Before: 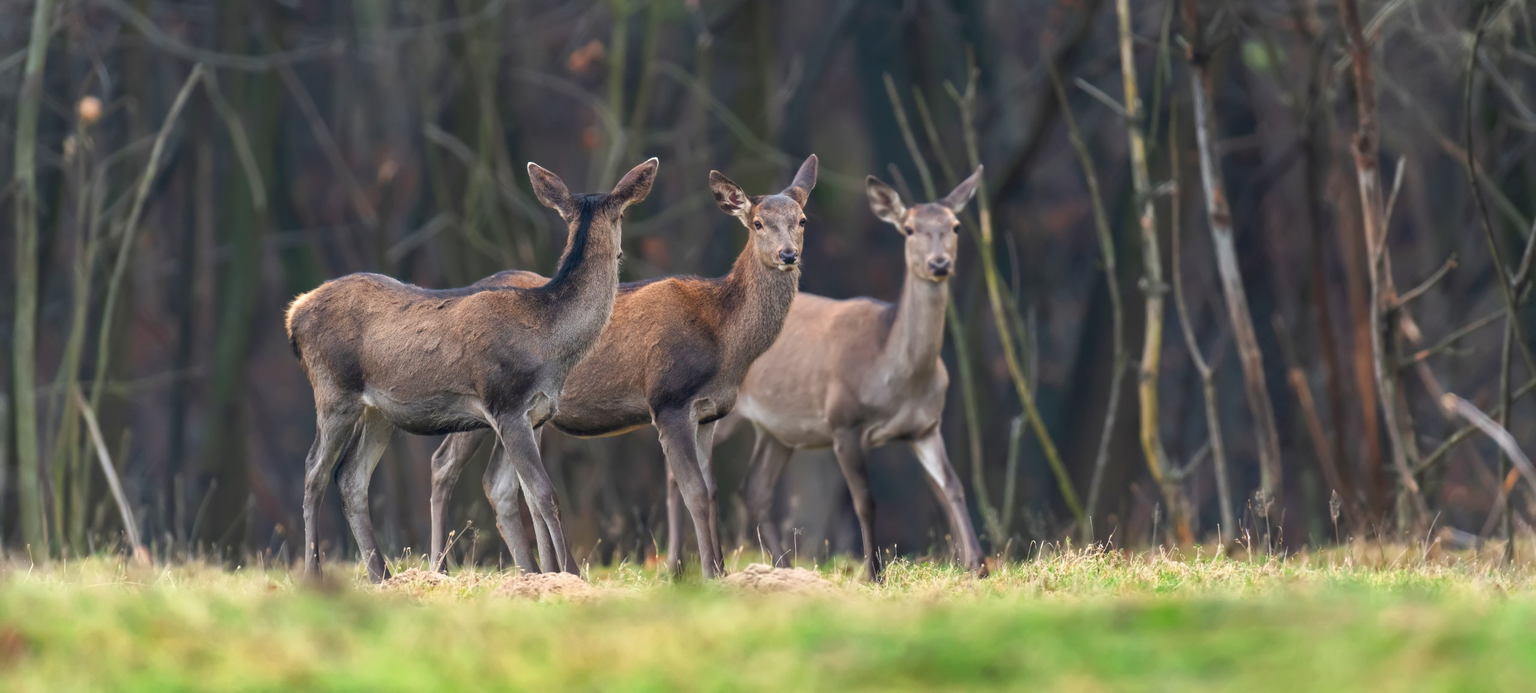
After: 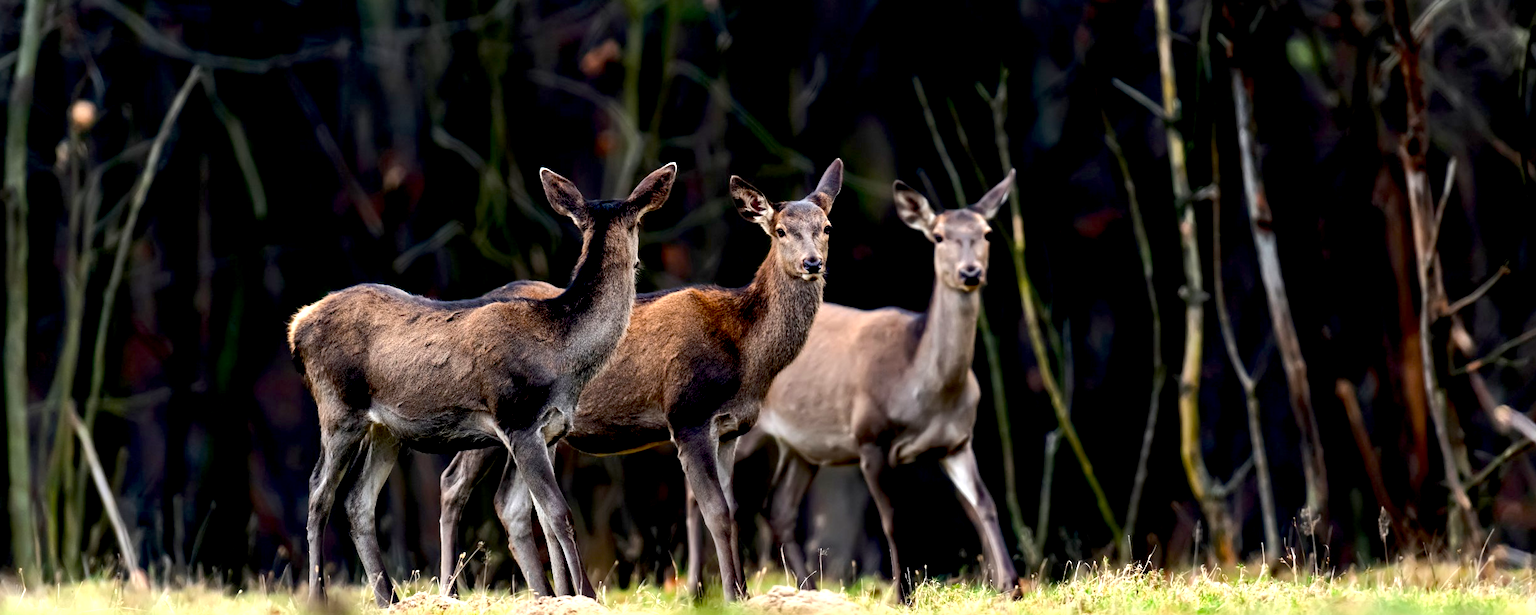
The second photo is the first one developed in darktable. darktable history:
tone equalizer: -8 EV -0.75 EV, -7 EV -0.7 EV, -6 EV -0.6 EV, -5 EV -0.4 EV, -3 EV 0.4 EV, -2 EV 0.6 EV, -1 EV 0.7 EV, +0 EV 0.75 EV, edges refinement/feathering 500, mask exposure compensation -1.57 EV, preserve details no
exposure: black level correction 0.056, compensate highlight preservation false
crop and rotate: angle 0.2°, left 0.275%, right 3.127%, bottom 14.18%
